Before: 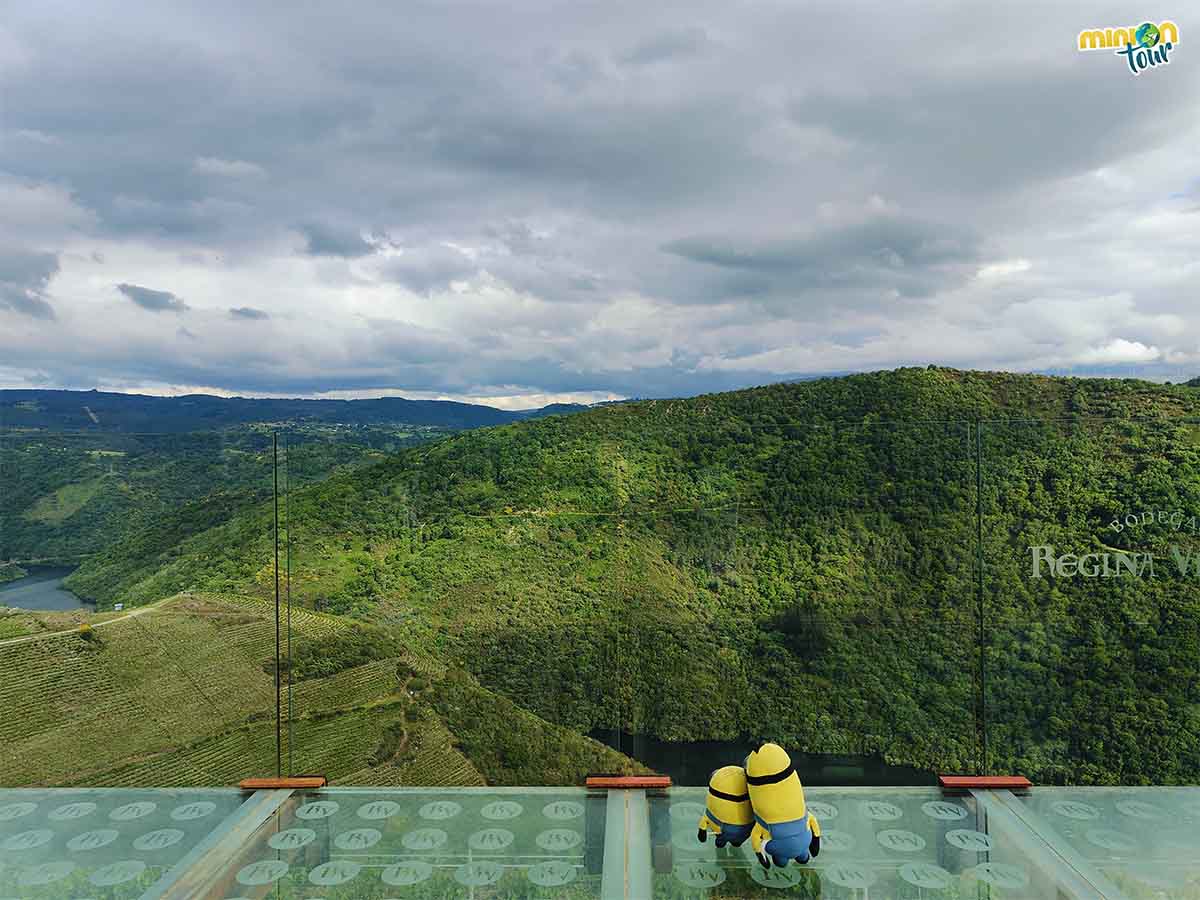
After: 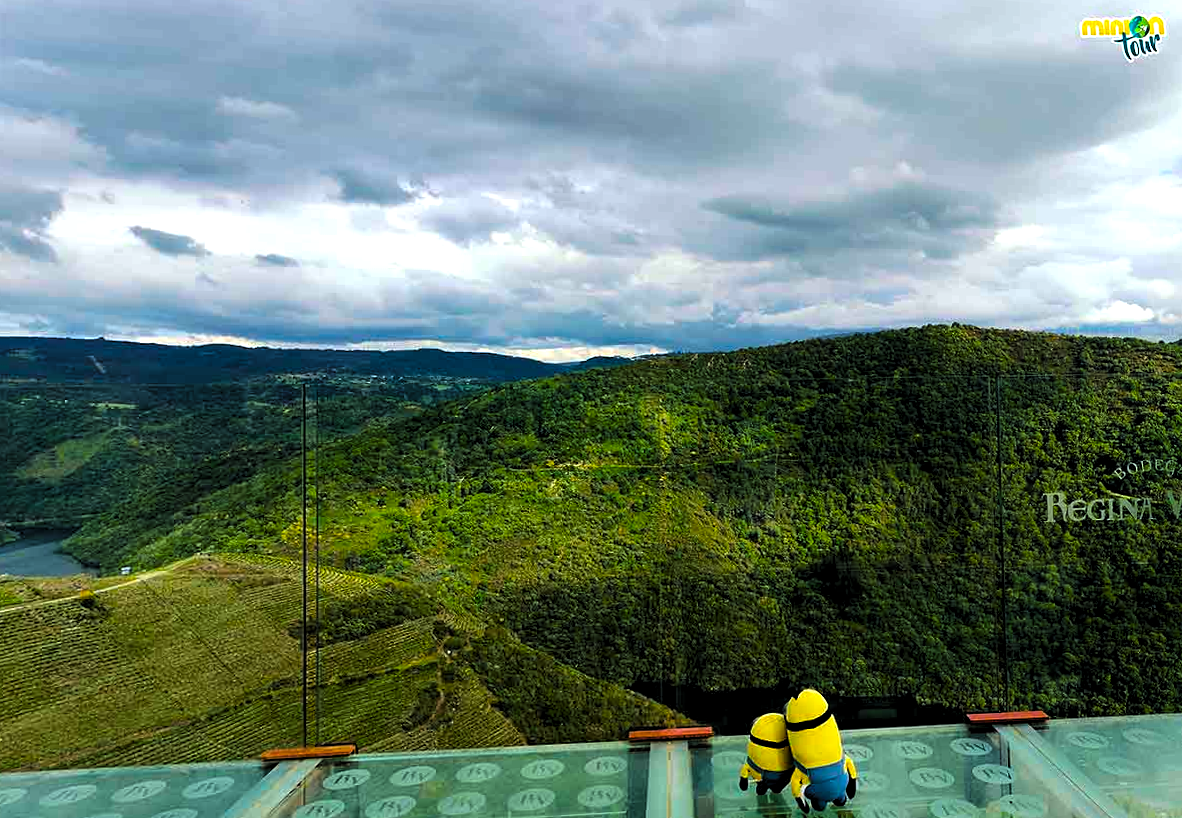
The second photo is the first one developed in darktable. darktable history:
color balance rgb: perceptual saturation grading › global saturation 20%, global vibrance 20%
levels: levels [0.129, 0.519, 0.867]
rotate and perspective: rotation -0.013°, lens shift (vertical) -0.027, lens shift (horizontal) 0.178, crop left 0.016, crop right 0.989, crop top 0.082, crop bottom 0.918
